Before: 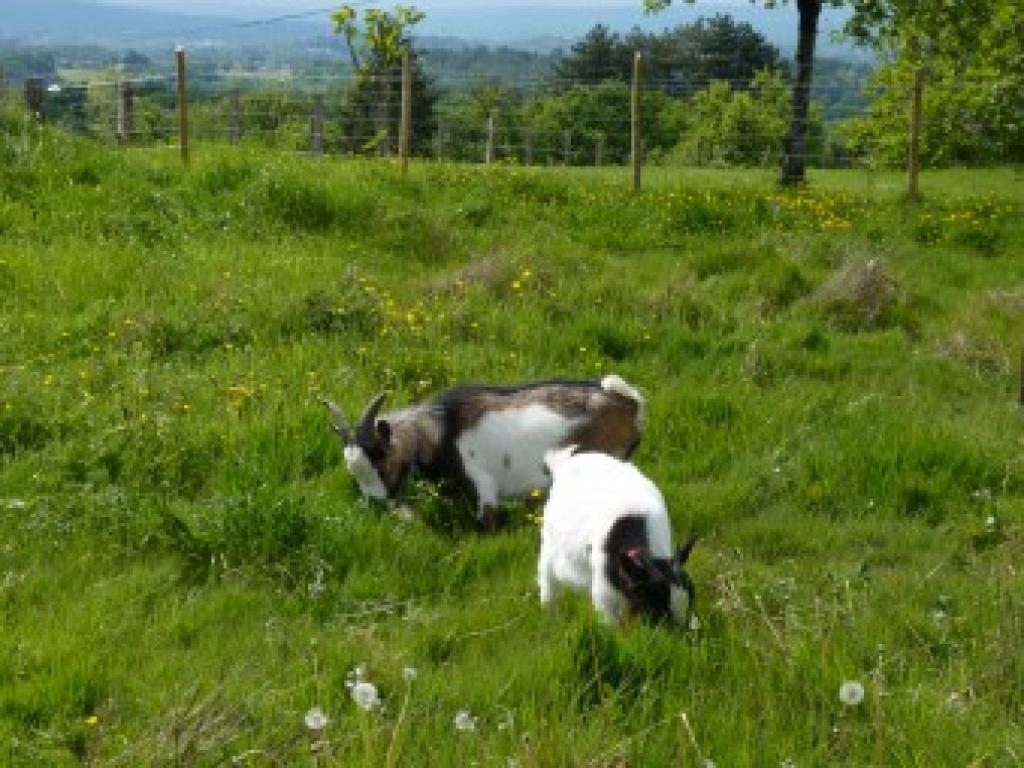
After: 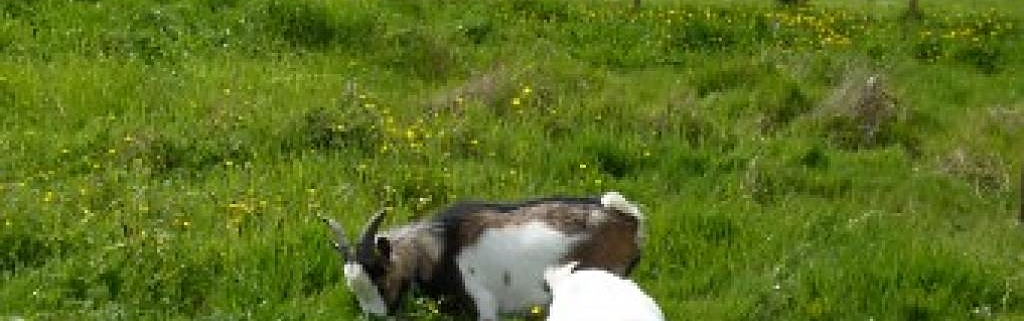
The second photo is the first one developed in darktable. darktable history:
sharpen: amount 0.6
crop and rotate: top 23.84%, bottom 34.294%
